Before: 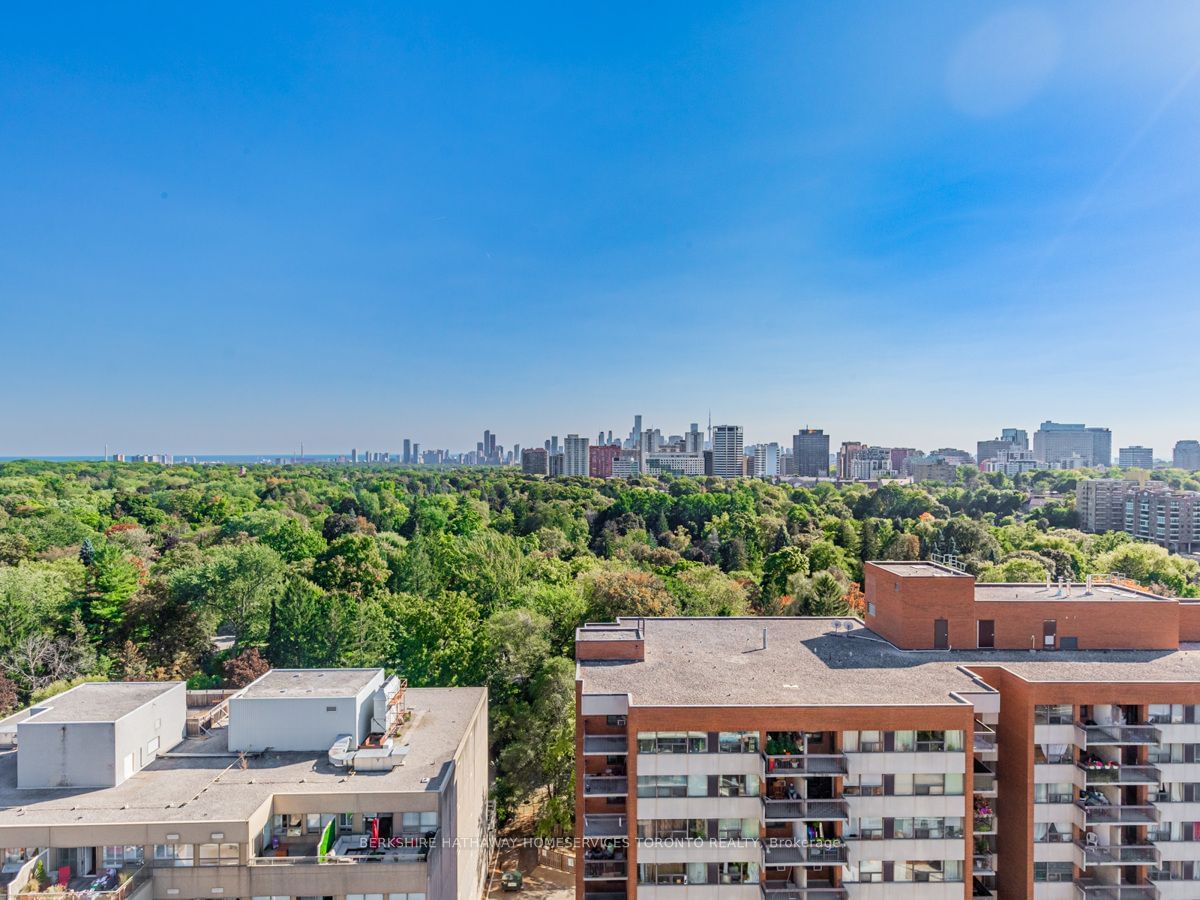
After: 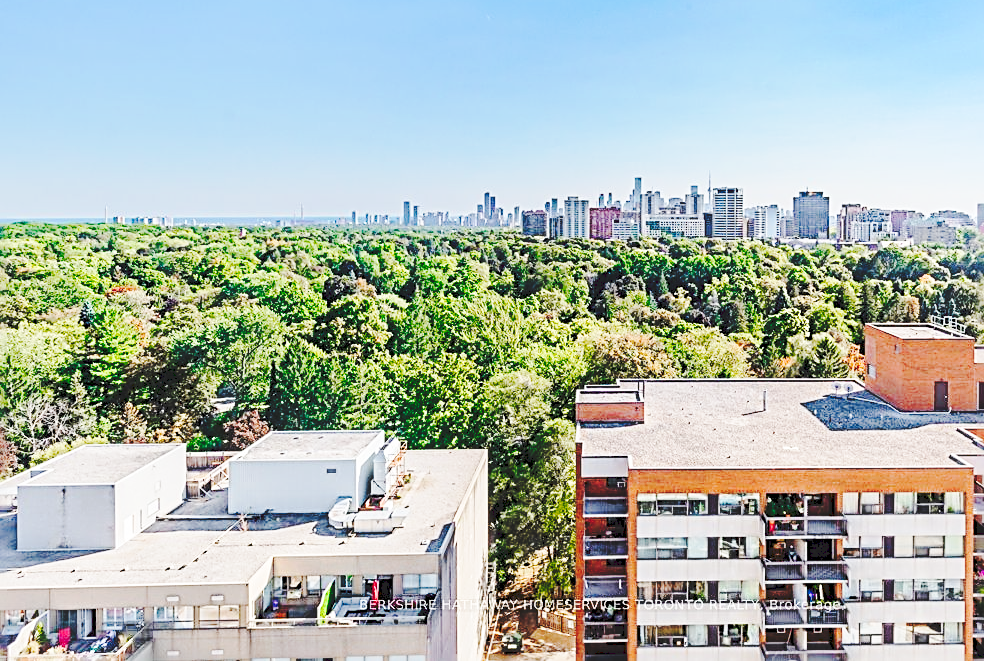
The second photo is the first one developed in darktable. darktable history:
crop: top 26.531%, right 17.959%
sharpen: radius 2.584, amount 0.688
base curve: curves: ch0 [(0, 0) (0.028, 0.03) (0.121, 0.232) (0.46, 0.748) (0.859, 0.968) (1, 1)], preserve colors none
tone curve: curves: ch0 [(0, 0) (0.003, 0.108) (0.011, 0.112) (0.025, 0.117) (0.044, 0.126) (0.069, 0.133) (0.1, 0.146) (0.136, 0.158) (0.177, 0.178) (0.224, 0.212) (0.277, 0.256) (0.335, 0.331) (0.399, 0.423) (0.468, 0.538) (0.543, 0.641) (0.623, 0.721) (0.709, 0.792) (0.801, 0.845) (0.898, 0.917) (1, 1)], preserve colors none
